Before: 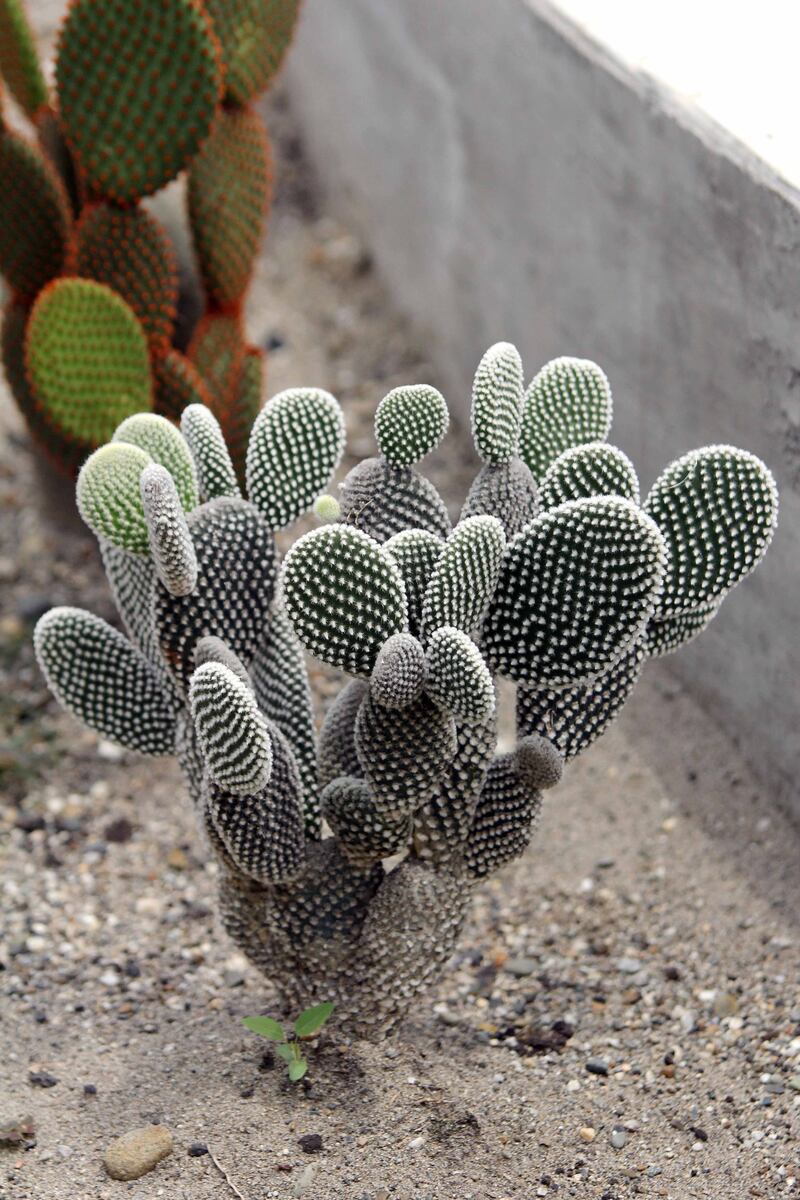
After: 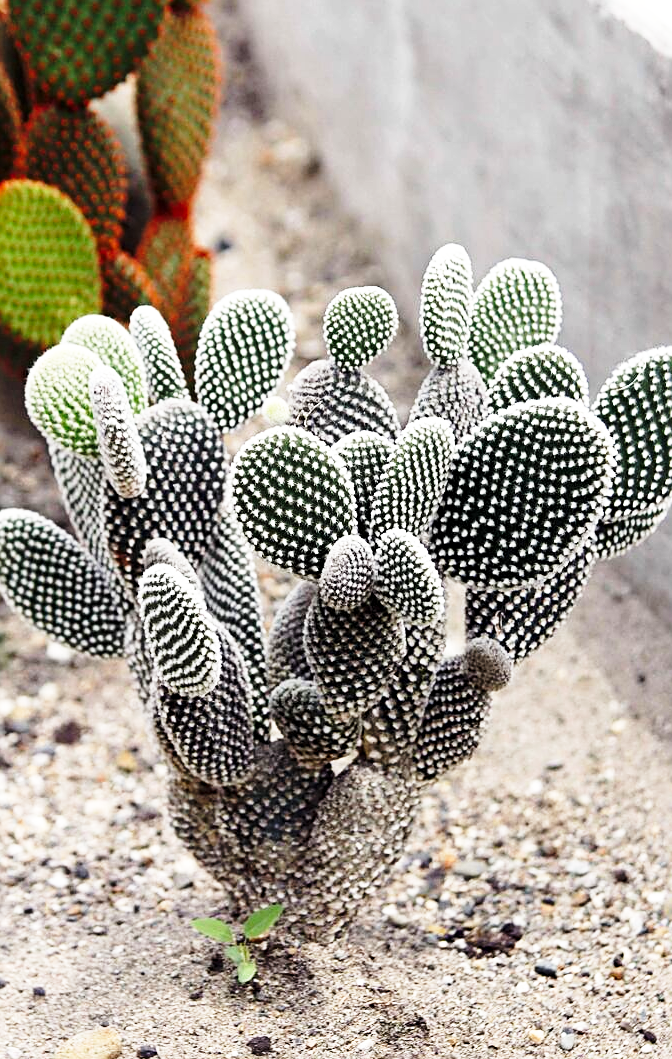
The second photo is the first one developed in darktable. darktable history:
base curve: curves: ch0 [(0, 0) (0.026, 0.03) (0.109, 0.232) (0.351, 0.748) (0.669, 0.968) (1, 1)], preserve colors none
sharpen: on, module defaults
crop: left 6.446%, top 8.188%, right 9.538%, bottom 3.548%
